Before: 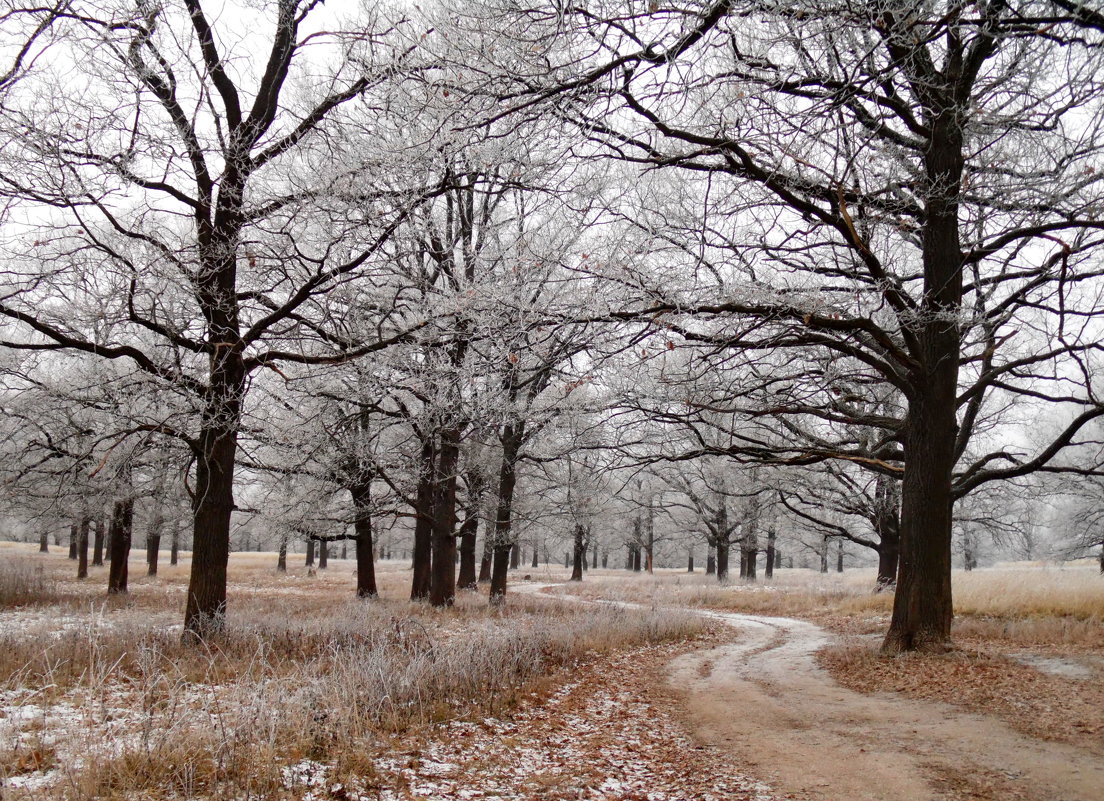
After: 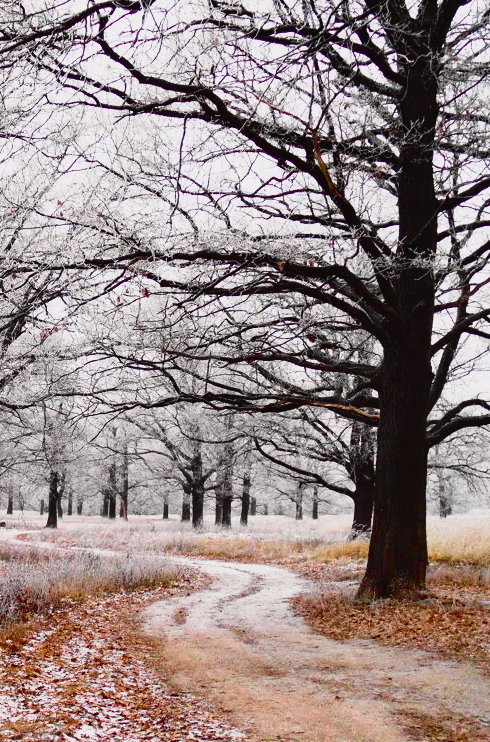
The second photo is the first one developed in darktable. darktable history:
crop: left 47.628%, top 6.643%, right 7.874%
grain: coarseness 22.88 ISO
tone curve: curves: ch0 [(0, 0.023) (0.132, 0.075) (0.256, 0.2) (0.463, 0.494) (0.699, 0.816) (0.813, 0.898) (1, 0.943)]; ch1 [(0, 0) (0.32, 0.306) (0.441, 0.41) (0.476, 0.466) (0.498, 0.5) (0.518, 0.519) (0.546, 0.571) (0.604, 0.651) (0.733, 0.817) (1, 1)]; ch2 [(0, 0) (0.312, 0.313) (0.431, 0.425) (0.483, 0.477) (0.503, 0.503) (0.526, 0.507) (0.564, 0.575) (0.614, 0.695) (0.713, 0.767) (0.985, 0.966)], color space Lab, independent channels
